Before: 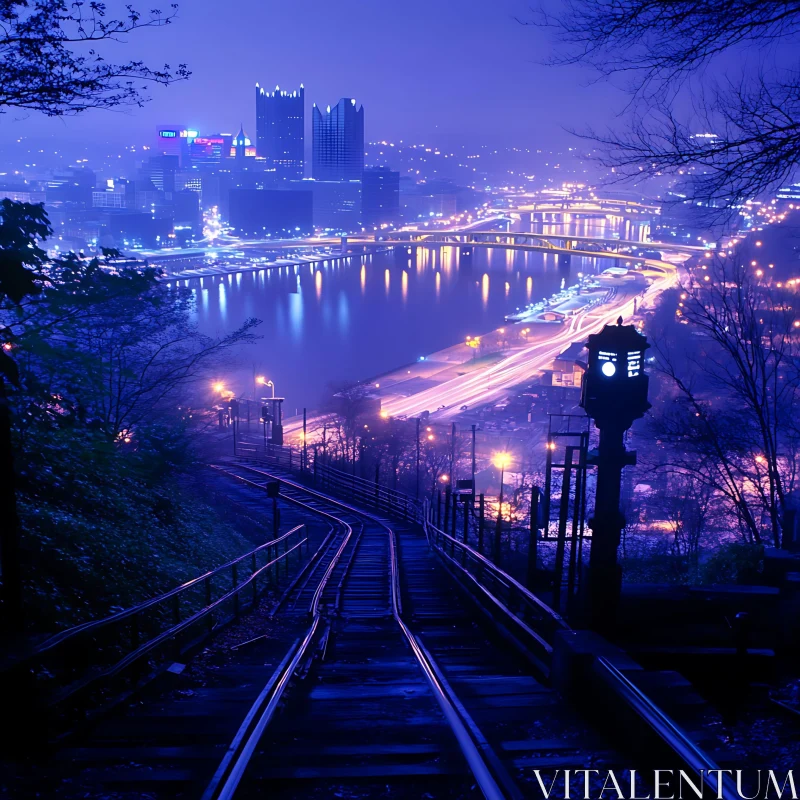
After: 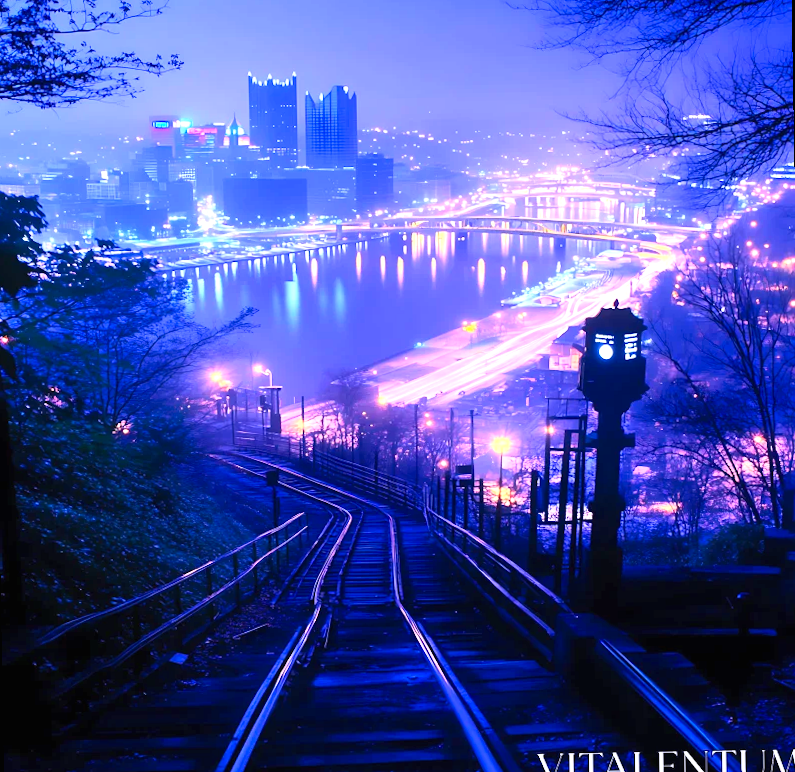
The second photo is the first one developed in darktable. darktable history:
contrast brightness saturation: contrast 0.2, brightness 0.16, saturation 0.22
rotate and perspective: rotation -1°, crop left 0.011, crop right 0.989, crop top 0.025, crop bottom 0.975
exposure: black level correction 0, exposure 0.7 EV, compensate exposure bias true, compensate highlight preservation false
